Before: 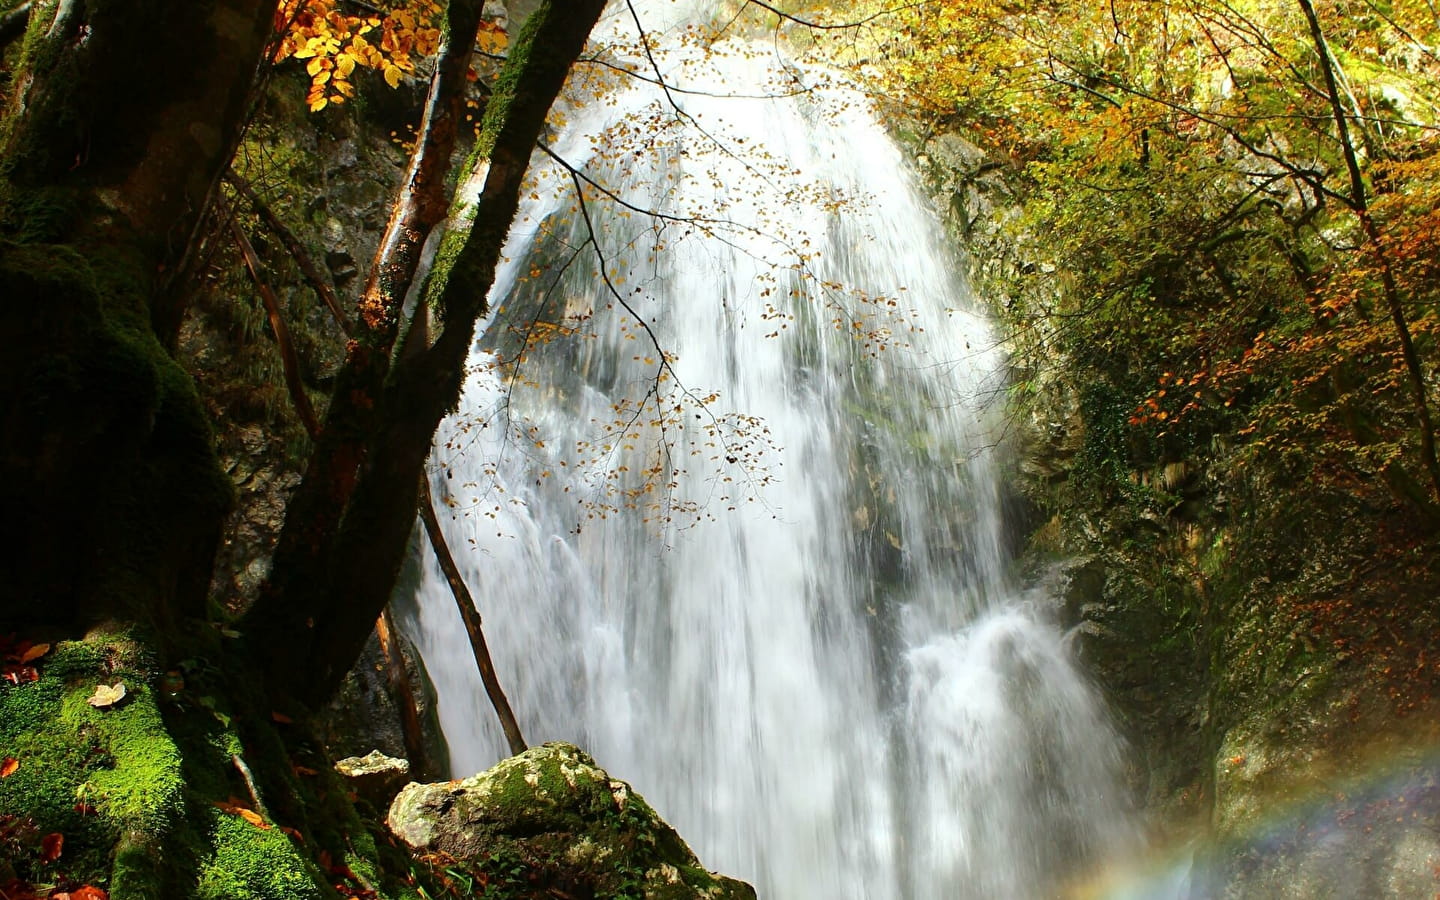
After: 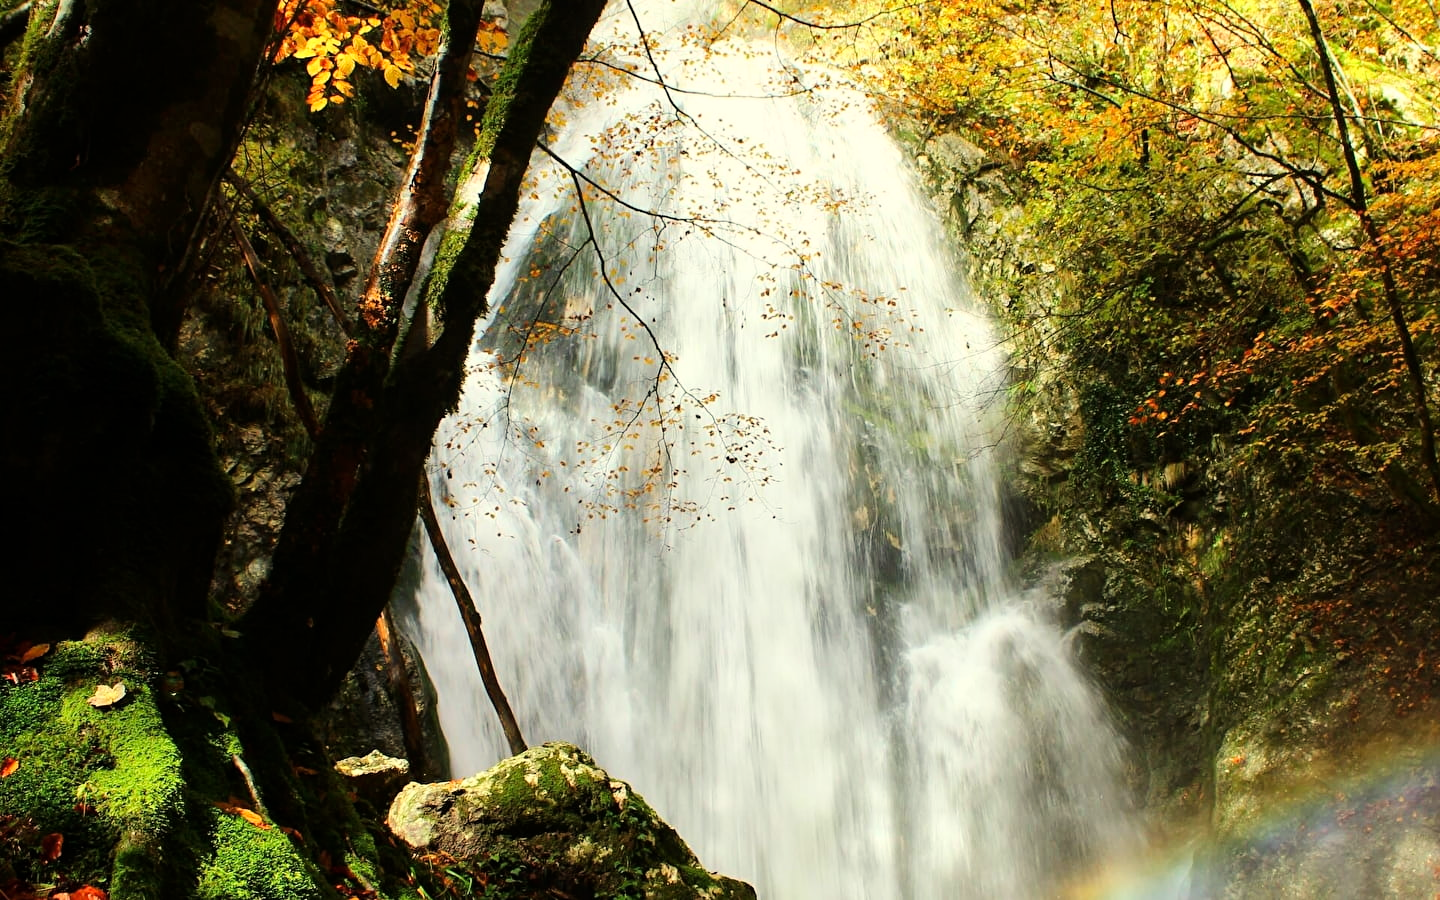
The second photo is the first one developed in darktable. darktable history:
white balance: red 1.029, blue 0.92
tone curve: curves: ch0 [(0, 0) (0.004, 0.001) (0.133, 0.112) (0.325, 0.362) (0.832, 0.893) (1, 1)], color space Lab, linked channels, preserve colors none
